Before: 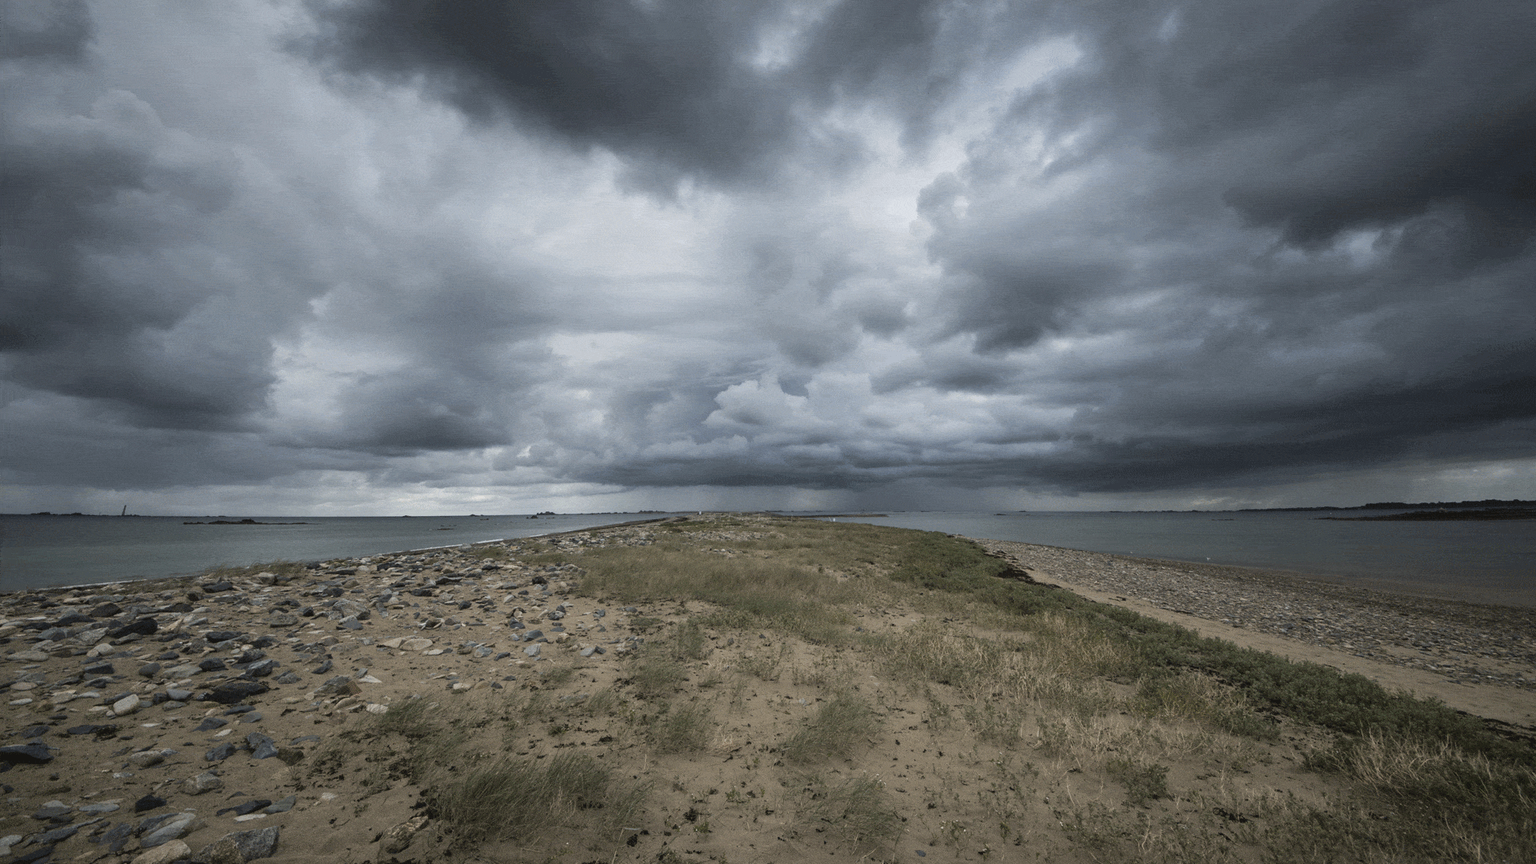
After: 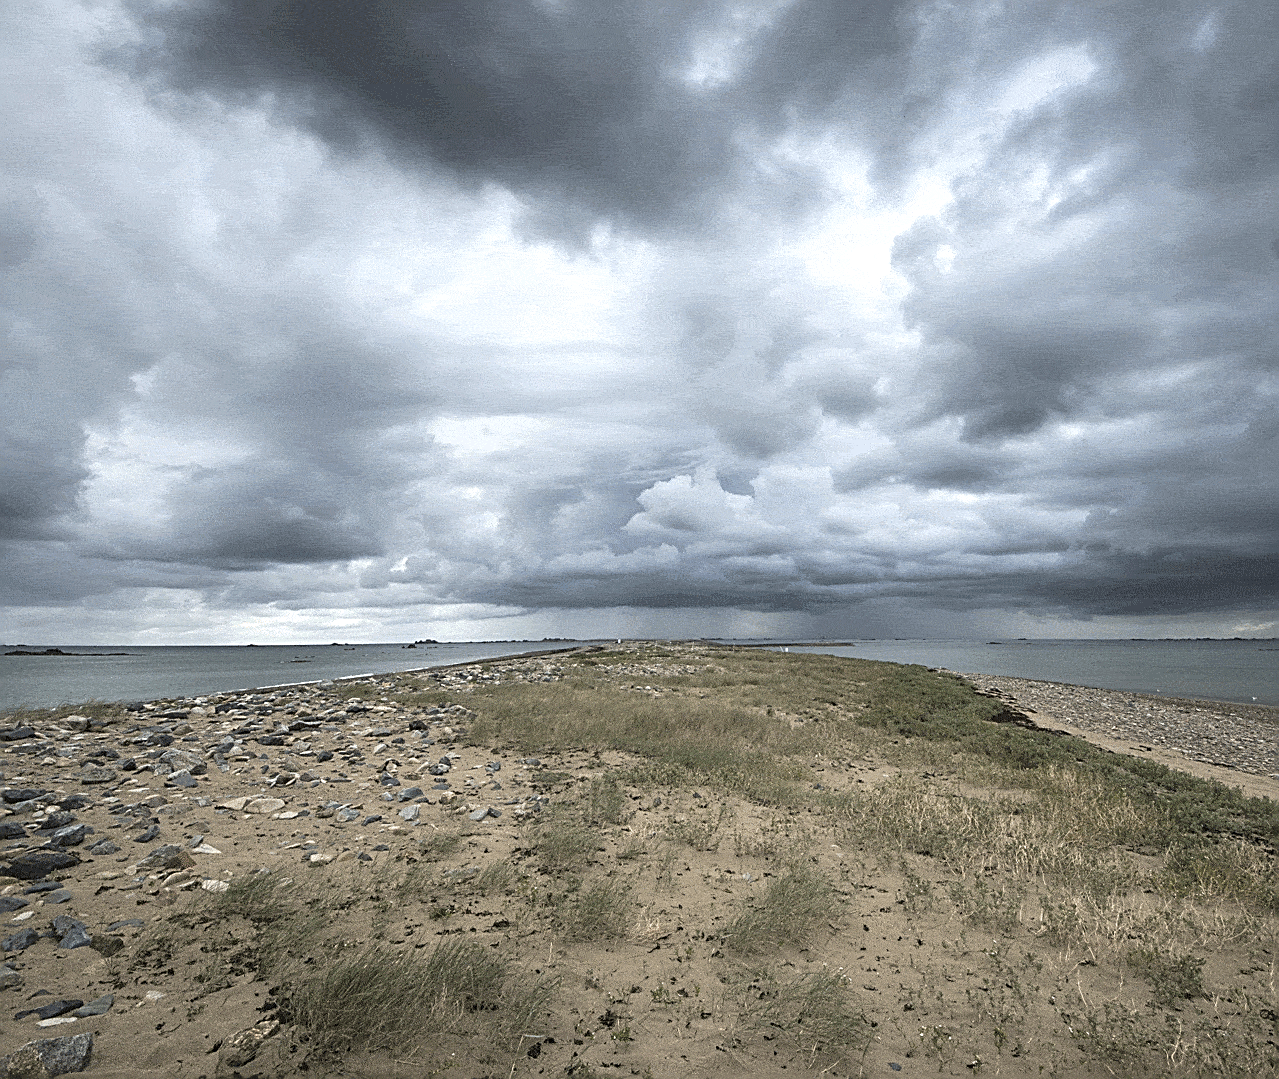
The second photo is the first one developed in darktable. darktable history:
exposure: black level correction 0, exposure 0.7 EV, compensate exposure bias true, compensate highlight preservation false
crop and rotate: left 13.342%, right 19.991%
sharpen: amount 0.901
